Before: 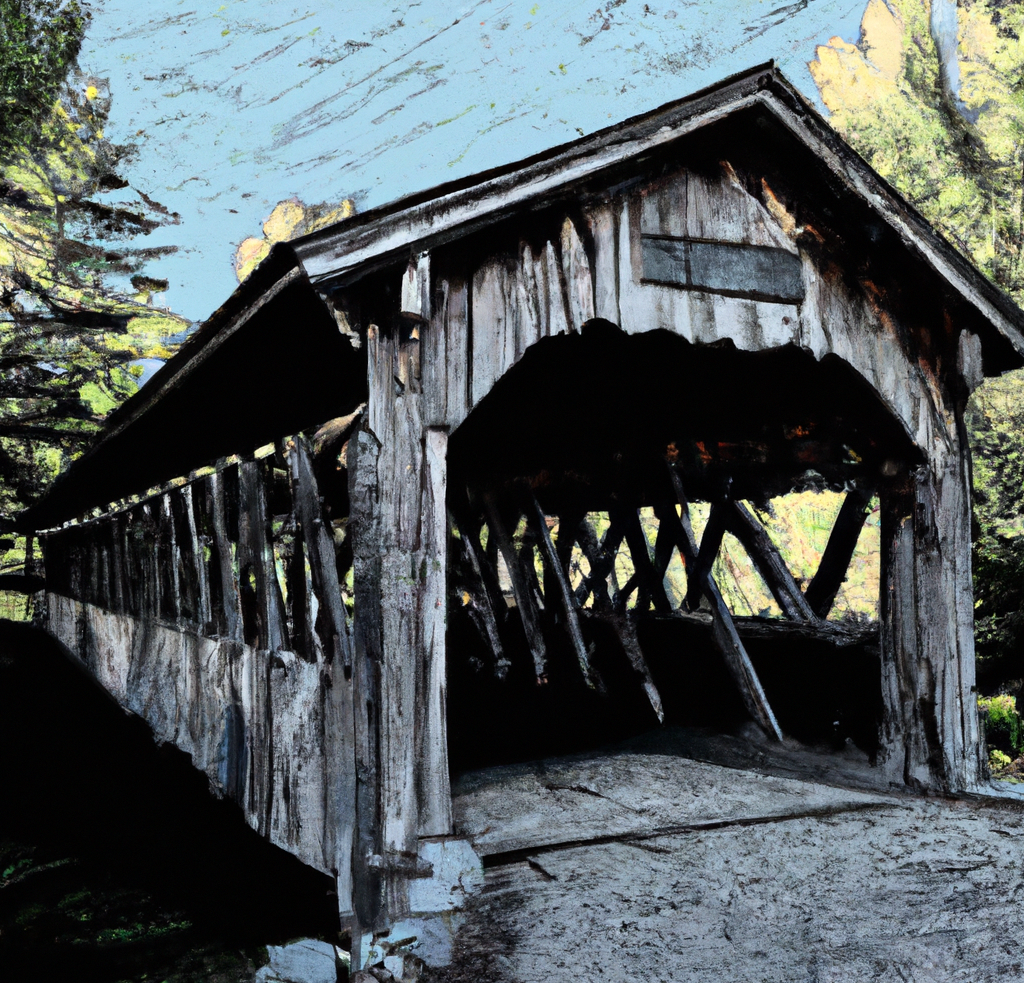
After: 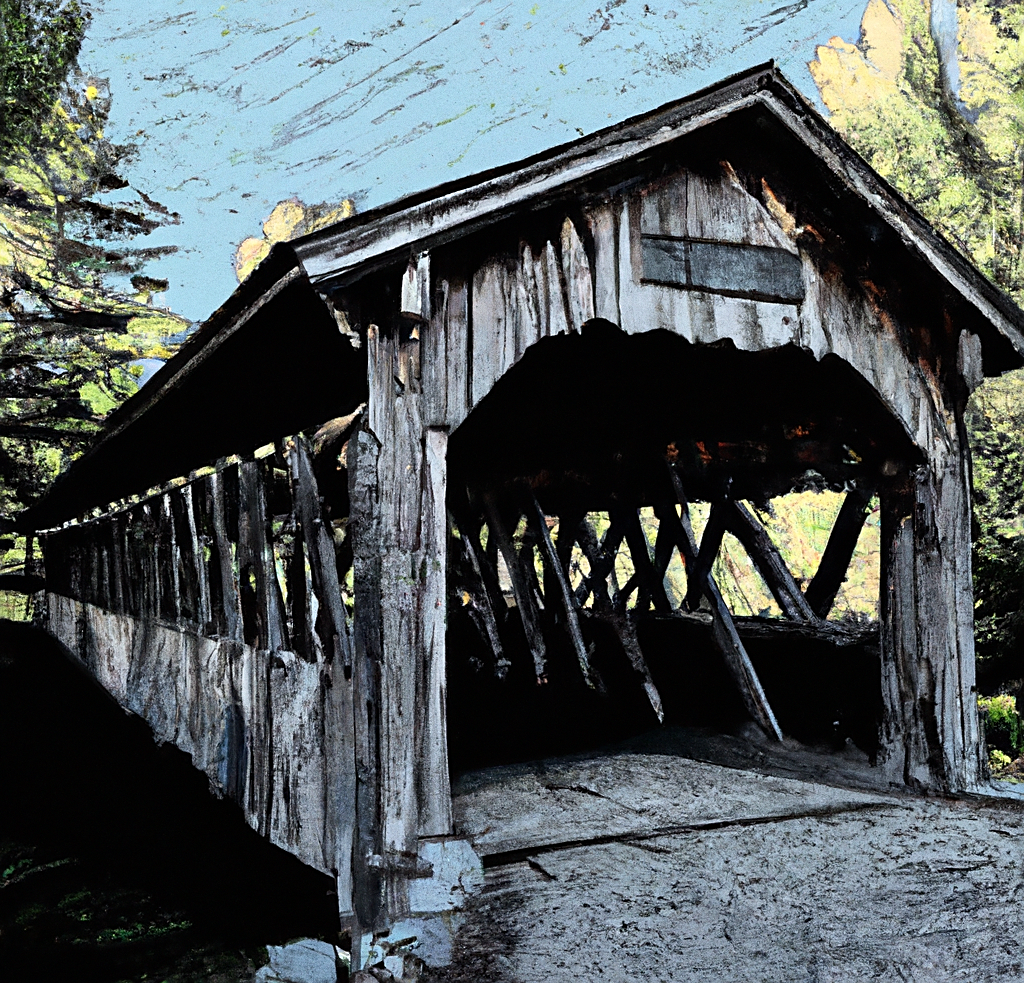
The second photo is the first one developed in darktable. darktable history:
sharpen: on, module defaults
grain: on, module defaults
